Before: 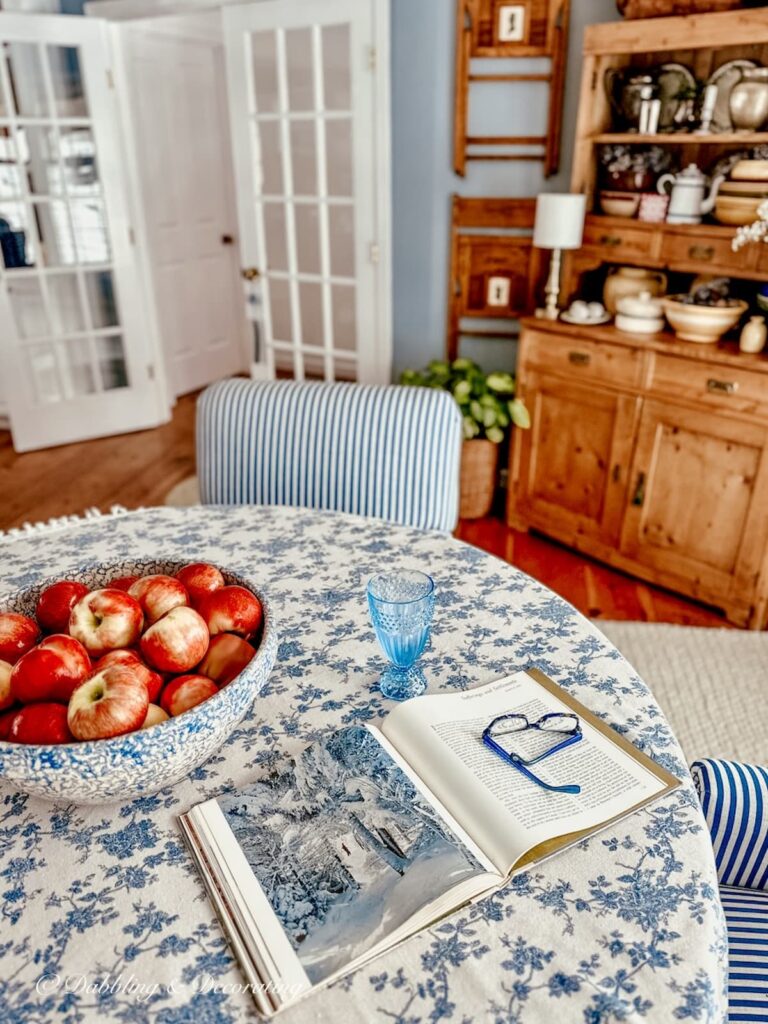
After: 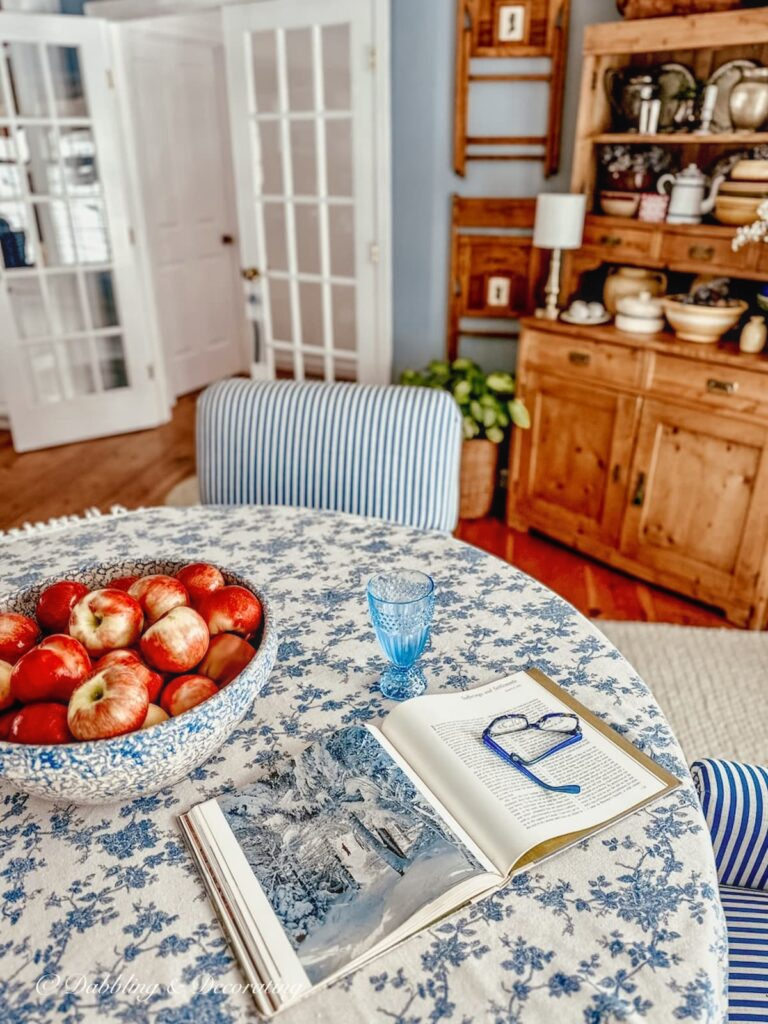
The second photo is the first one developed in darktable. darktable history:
tone equalizer: on, module defaults
local contrast: detail 110%
bloom: size 13.65%, threshold 98.39%, strength 4.82%
